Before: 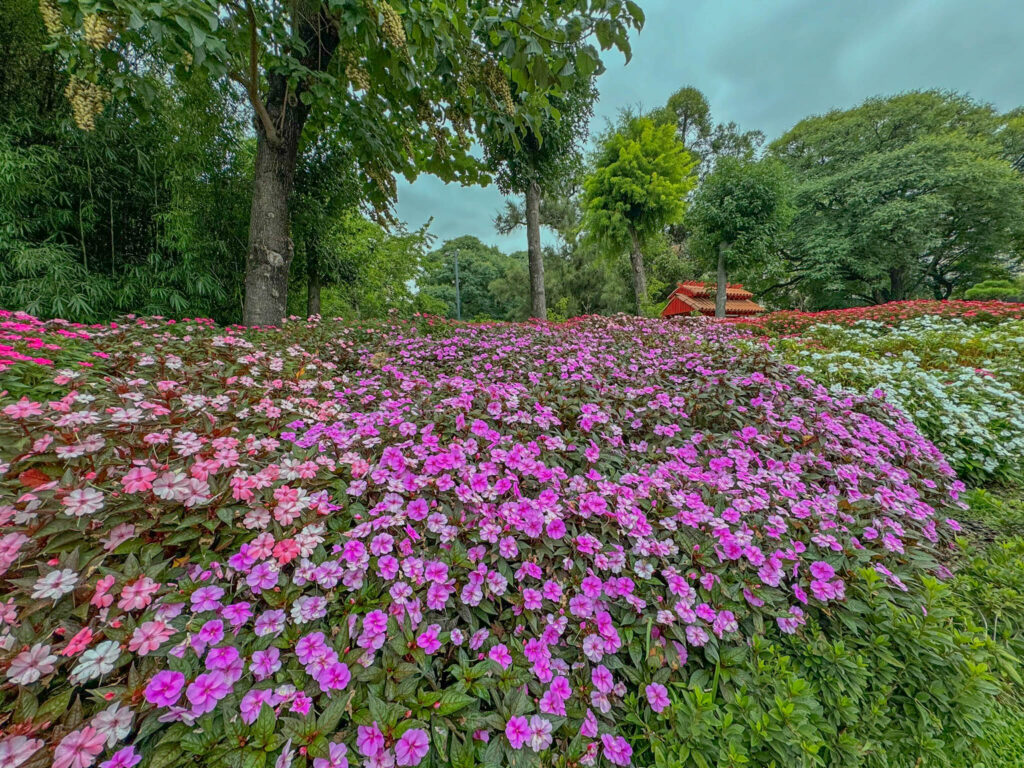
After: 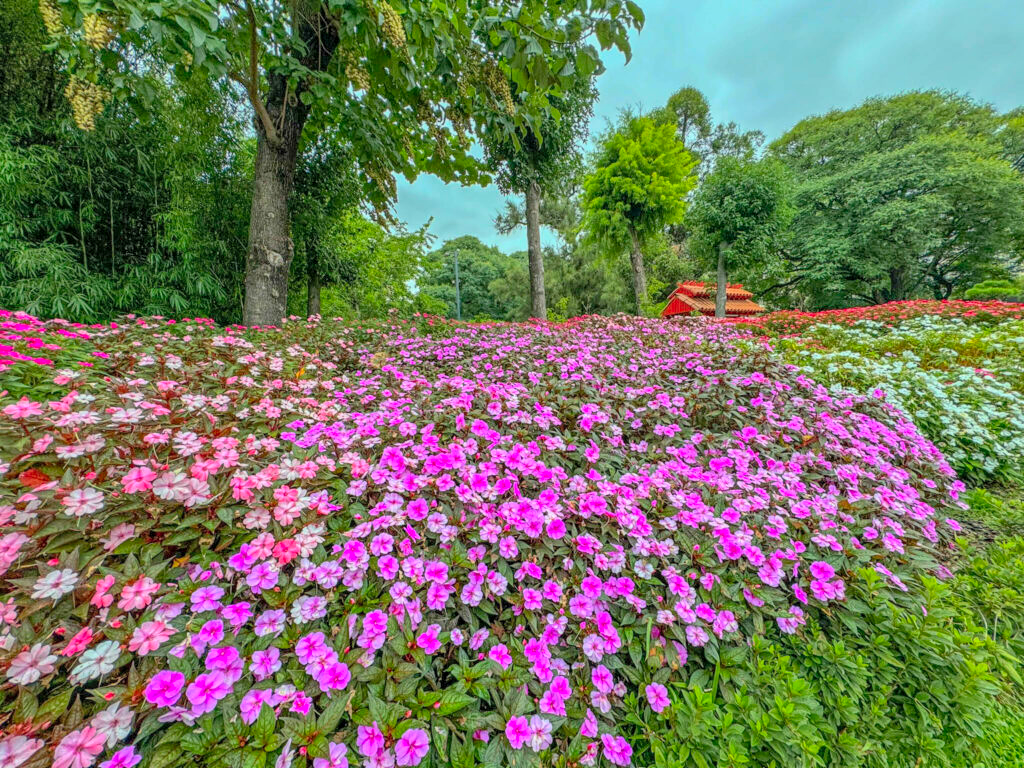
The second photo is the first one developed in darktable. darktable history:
local contrast: on, module defaults
contrast brightness saturation: contrast 0.07, brightness 0.18, saturation 0.4
